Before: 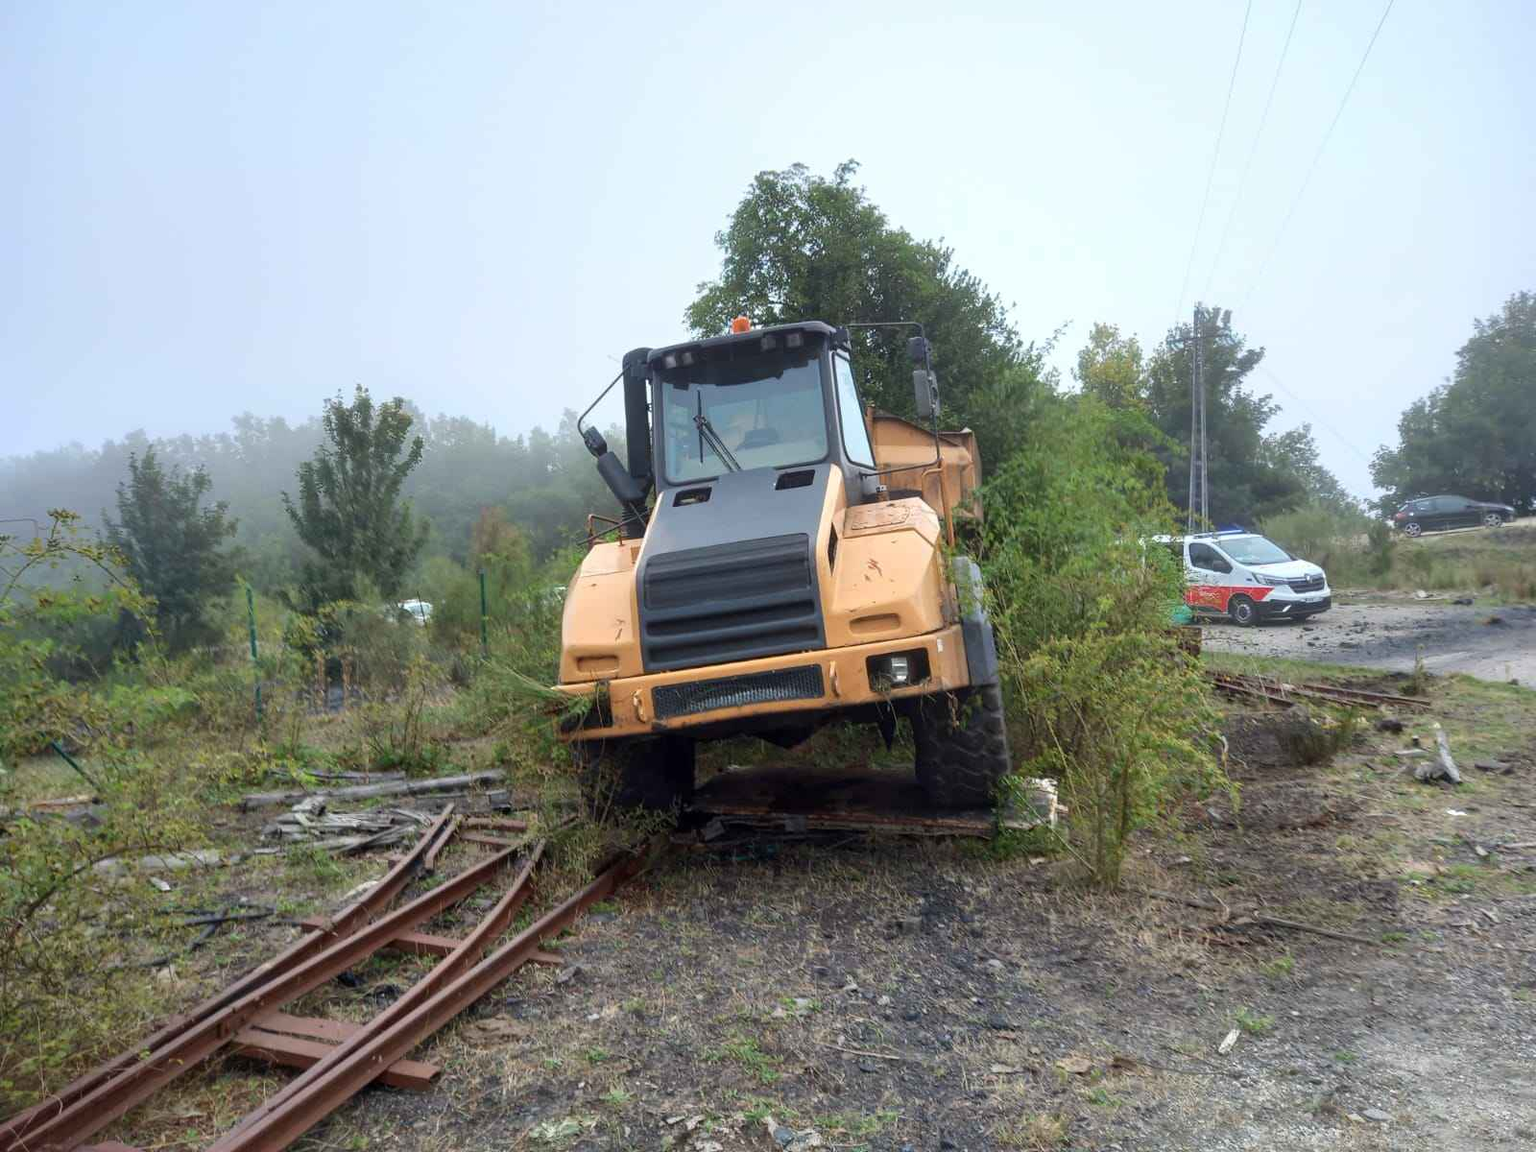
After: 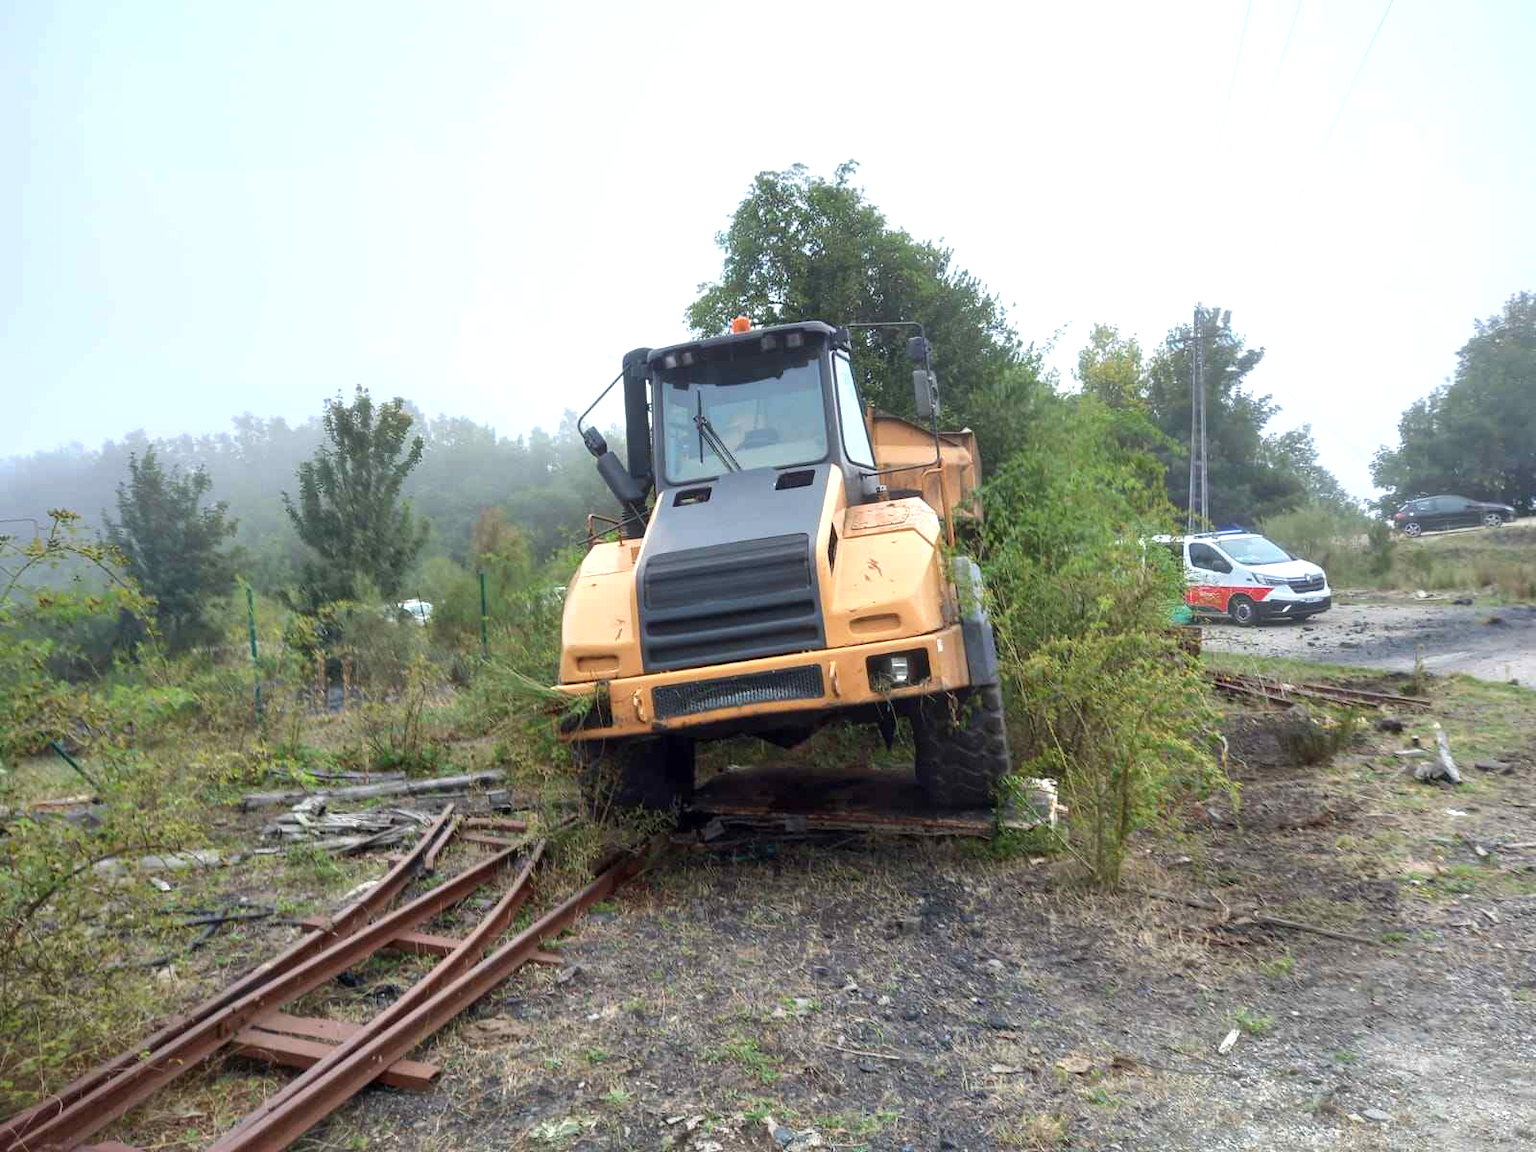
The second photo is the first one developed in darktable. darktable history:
exposure: exposure 0.401 EV, compensate highlight preservation false
